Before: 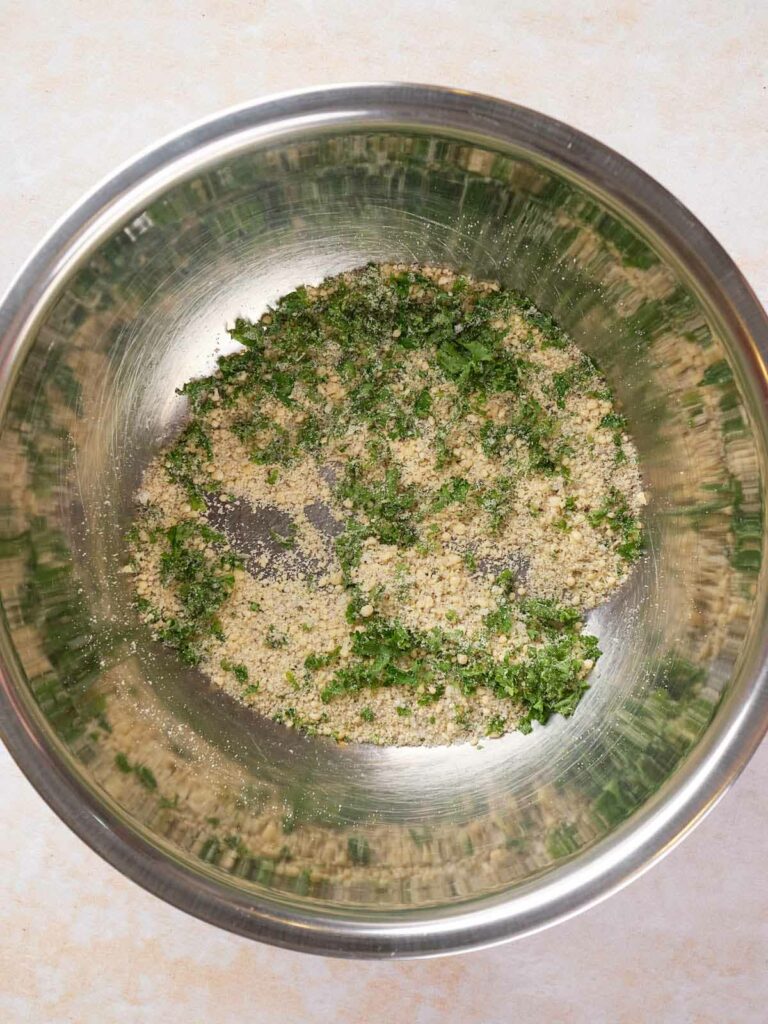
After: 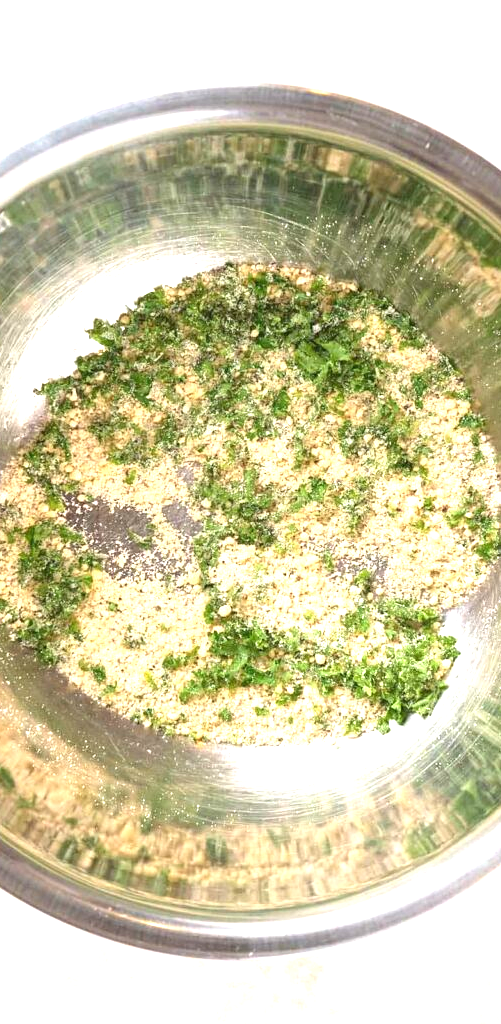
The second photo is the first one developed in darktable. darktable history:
exposure: black level correction 0, exposure 1.337 EV, compensate highlight preservation false
crop and rotate: left 18.557%, right 16.144%
